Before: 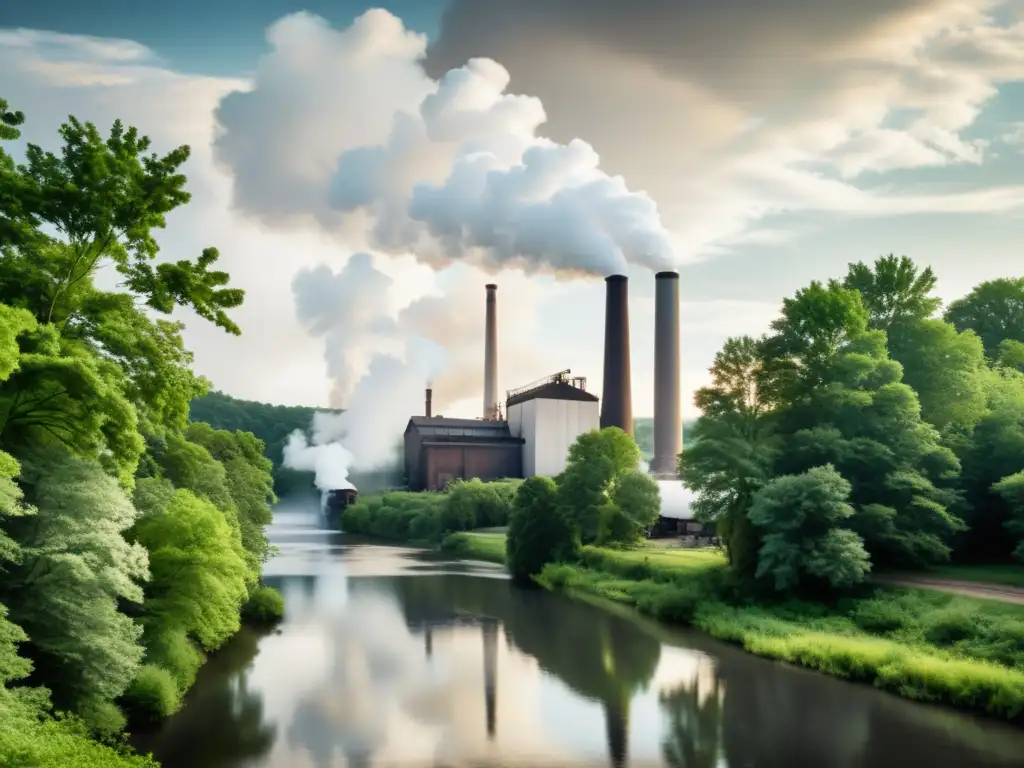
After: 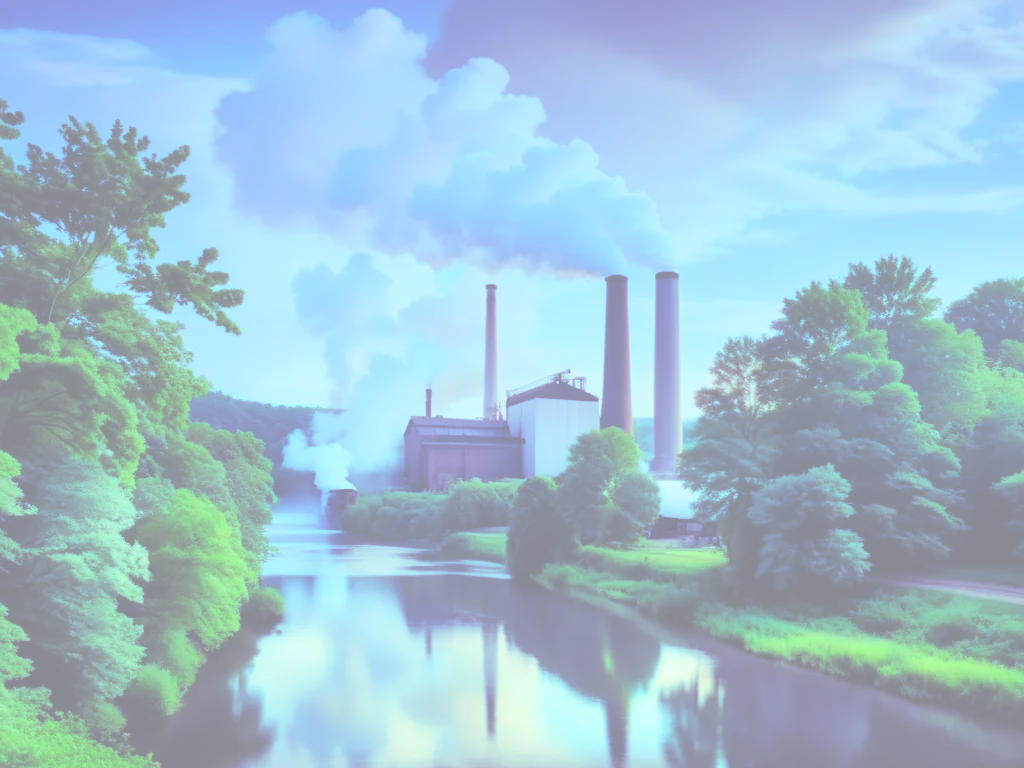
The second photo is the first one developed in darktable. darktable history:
graduated density: hue 238.83°, saturation 50%
rgb curve: curves: ch0 [(0, 0.186) (0.314, 0.284) (0.576, 0.466) (0.805, 0.691) (0.936, 0.886)]; ch1 [(0, 0.186) (0.314, 0.284) (0.581, 0.534) (0.771, 0.746) (0.936, 0.958)]; ch2 [(0, 0.216) (0.275, 0.39) (1, 1)], mode RGB, independent channels, compensate middle gray true, preserve colors none
contrast brightness saturation: brightness 1
